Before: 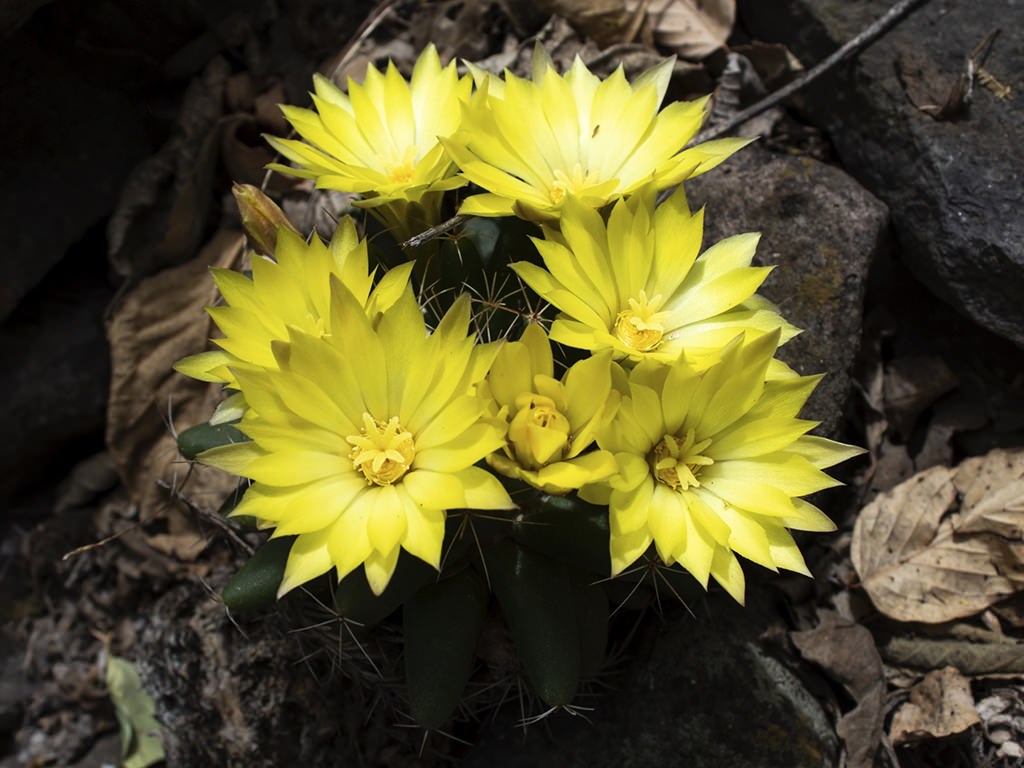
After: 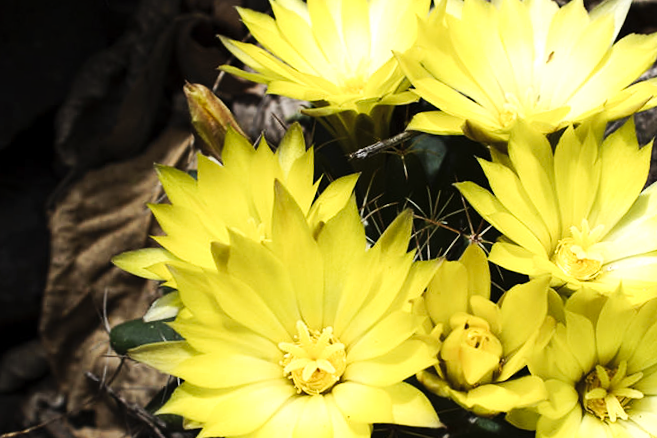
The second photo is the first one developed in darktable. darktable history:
tone equalizer: -8 EV -0.456 EV, -7 EV -0.396 EV, -6 EV -0.294 EV, -5 EV -0.218 EV, -3 EV 0.238 EV, -2 EV 0.325 EV, -1 EV 0.371 EV, +0 EV 0.419 EV, edges refinement/feathering 500, mask exposure compensation -1.57 EV, preserve details no
tone curve: curves: ch0 [(0, 0) (0.003, 0.005) (0.011, 0.013) (0.025, 0.027) (0.044, 0.044) (0.069, 0.06) (0.1, 0.081) (0.136, 0.114) (0.177, 0.16) (0.224, 0.211) (0.277, 0.277) (0.335, 0.354) (0.399, 0.435) (0.468, 0.538) (0.543, 0.626) (0.623, 0.708) (0.709, 0.789) (0.801, 0.867) (0.898, 0.935) (1, 1)], preserve colors none
crop and rotate: angle -4.28°, left 2.023%, top 6.766%, right 27.613%, bottom 30.652%
